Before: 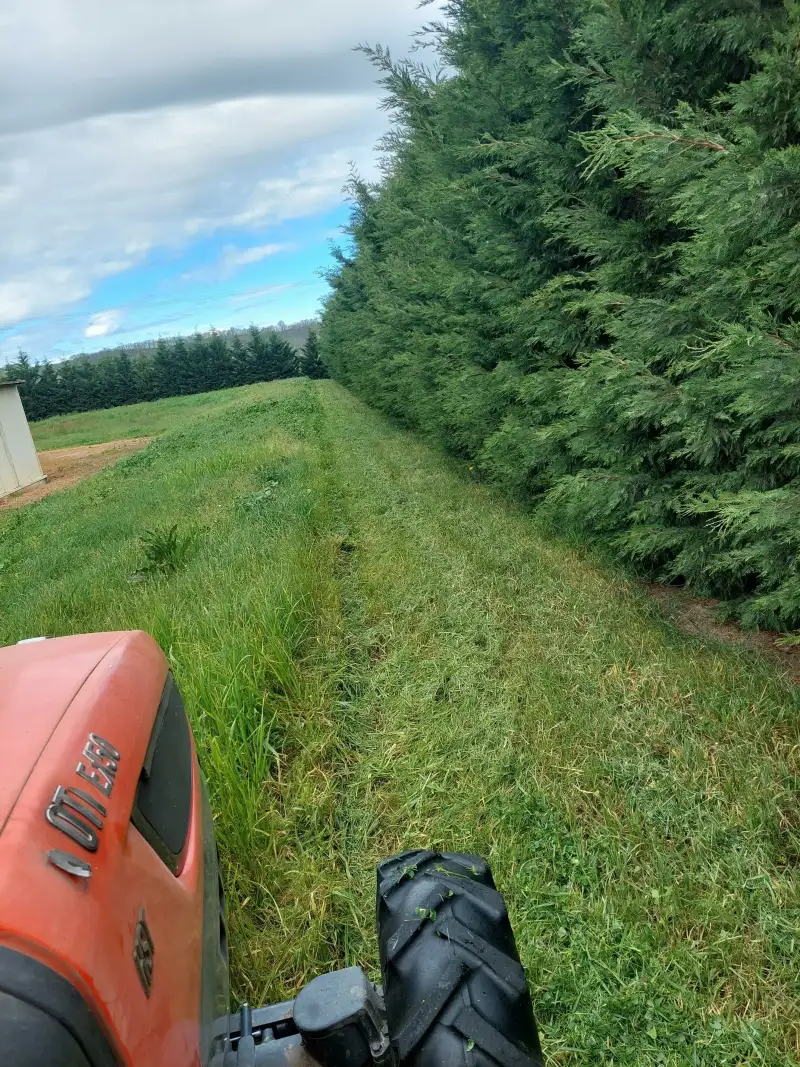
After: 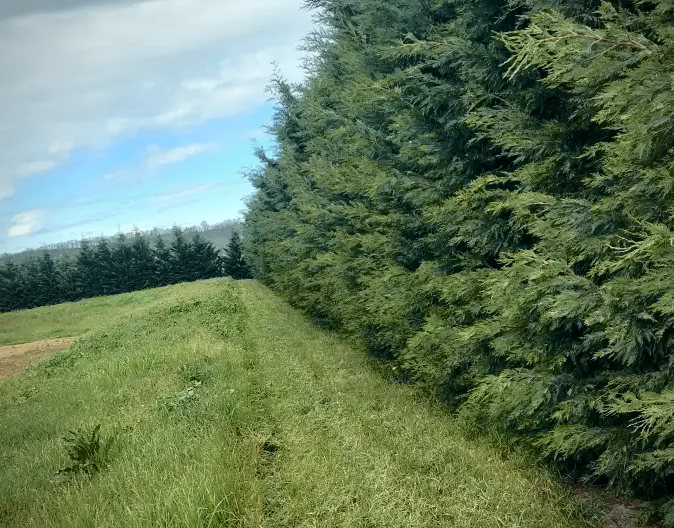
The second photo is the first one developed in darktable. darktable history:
vignetting: saturation -0.021
tone curve: curves: ch0 [(0, 0) (0.081, 0.044) (0.185, 0.13) (0.283, 0.238) (0.416, 0.449) (0.495, 0.524) (0.686, 0.743) (0.826, 0.865) (0.978, 0.988)]; ch1 [(0, 0) (0.147, 0.166) (0.321, 0.362) (0.371, 0.402) (0.423, 0.442) (0.479, 0.472) (0.505, 0.497) (0.521, 0.506) (0.551, 0.537) (0.586, 0.574) (0.625, 0.618) (0.68, 0.681) (1, 1)]; ch2 [(0, 0) (0.346, 0.362) (0.404, 0.427) (0.502, 0.495) (0.531, 0.513) (0.547, 0.533) (0.582, 0.596) (0.629, 0.631) (0.717, 0.678) (1, 1)], color space Lab, independent channels, preserve colors none
crop and rotate: left 9.708%, top 9.388%, right 5.92%, bottom 41.102%
exposure: compensate highlight preservation false
